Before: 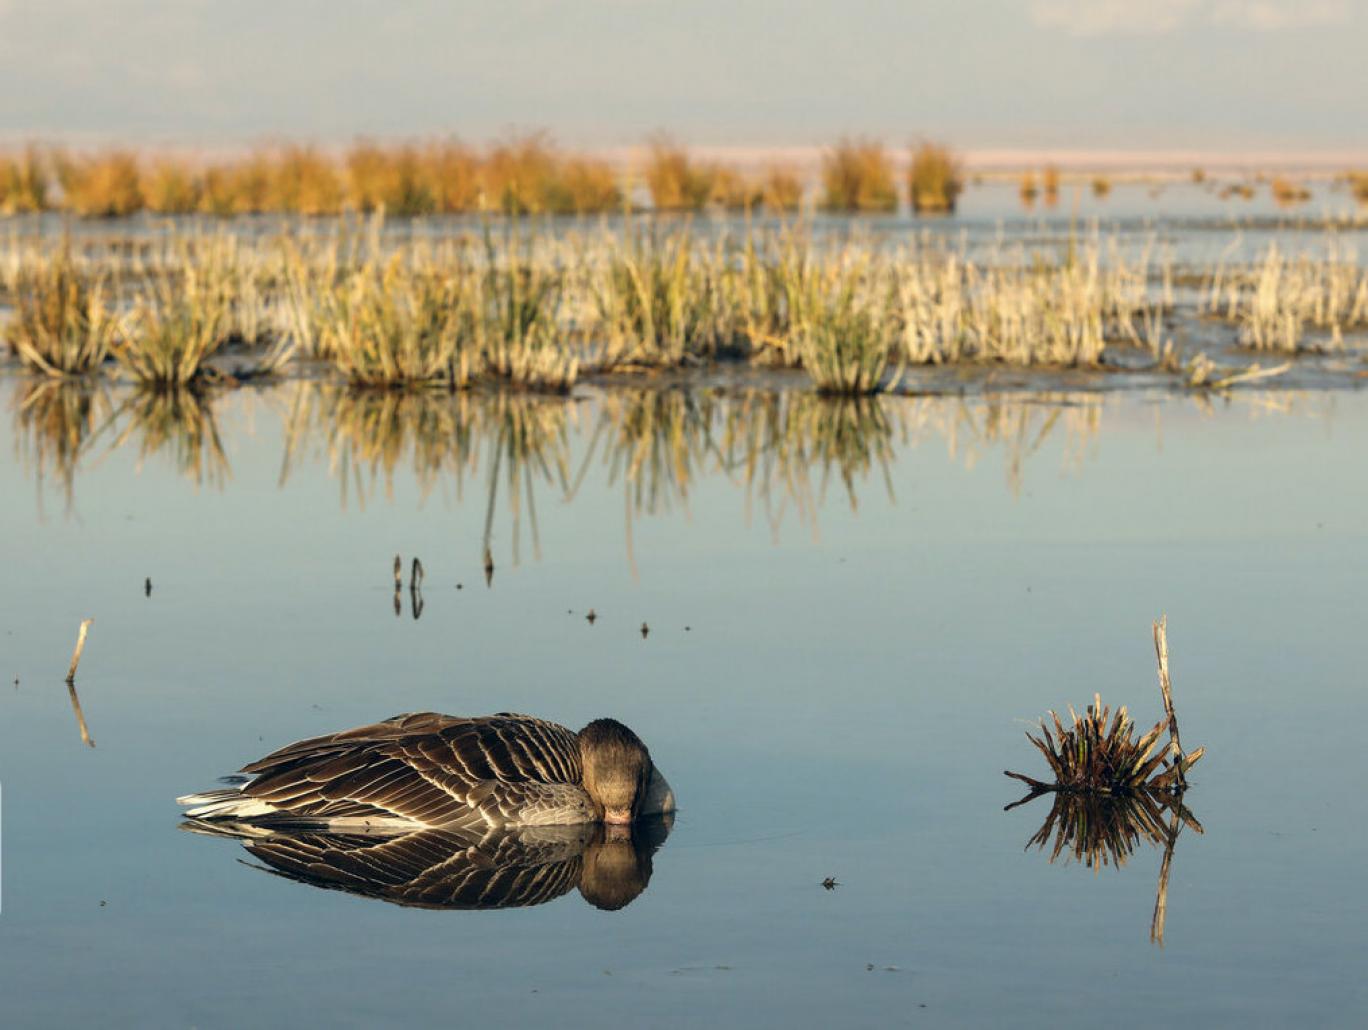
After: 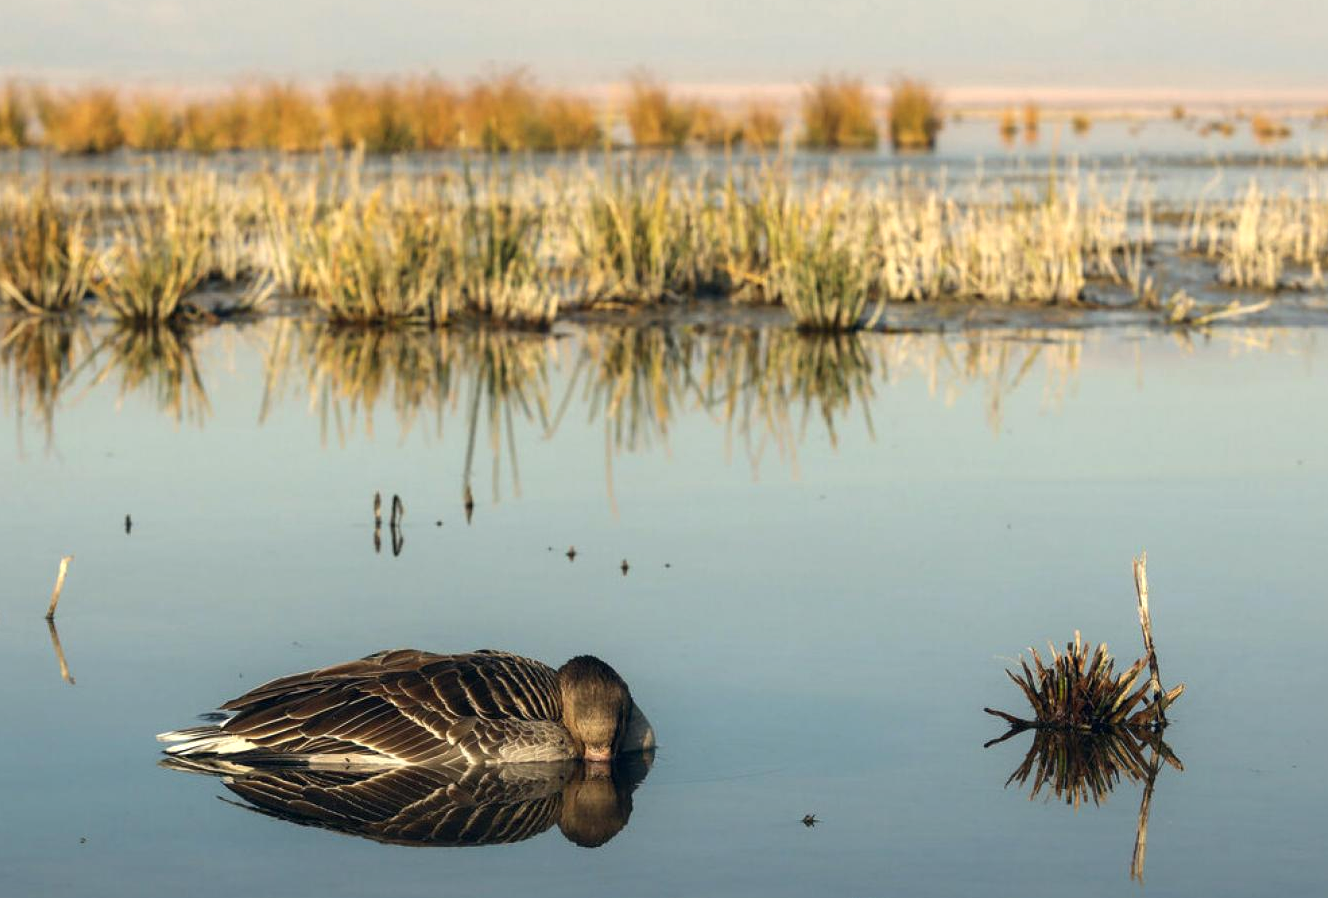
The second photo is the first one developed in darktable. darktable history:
tone equalizer: -8 EV -0.001 EV, -7 EV 0.001 EV, -6 EV -0.002 EV, -5 EV -0.003 EV, -4 EV -0.062 EV, -3 EV -0.222 EV, -2 EV -0.267 EV, -1 EV 0.105 EV, +0 EV 0.303 EV
crop: left 1.507%, top 6.147%, right 1.379%, bottom 6.637%
